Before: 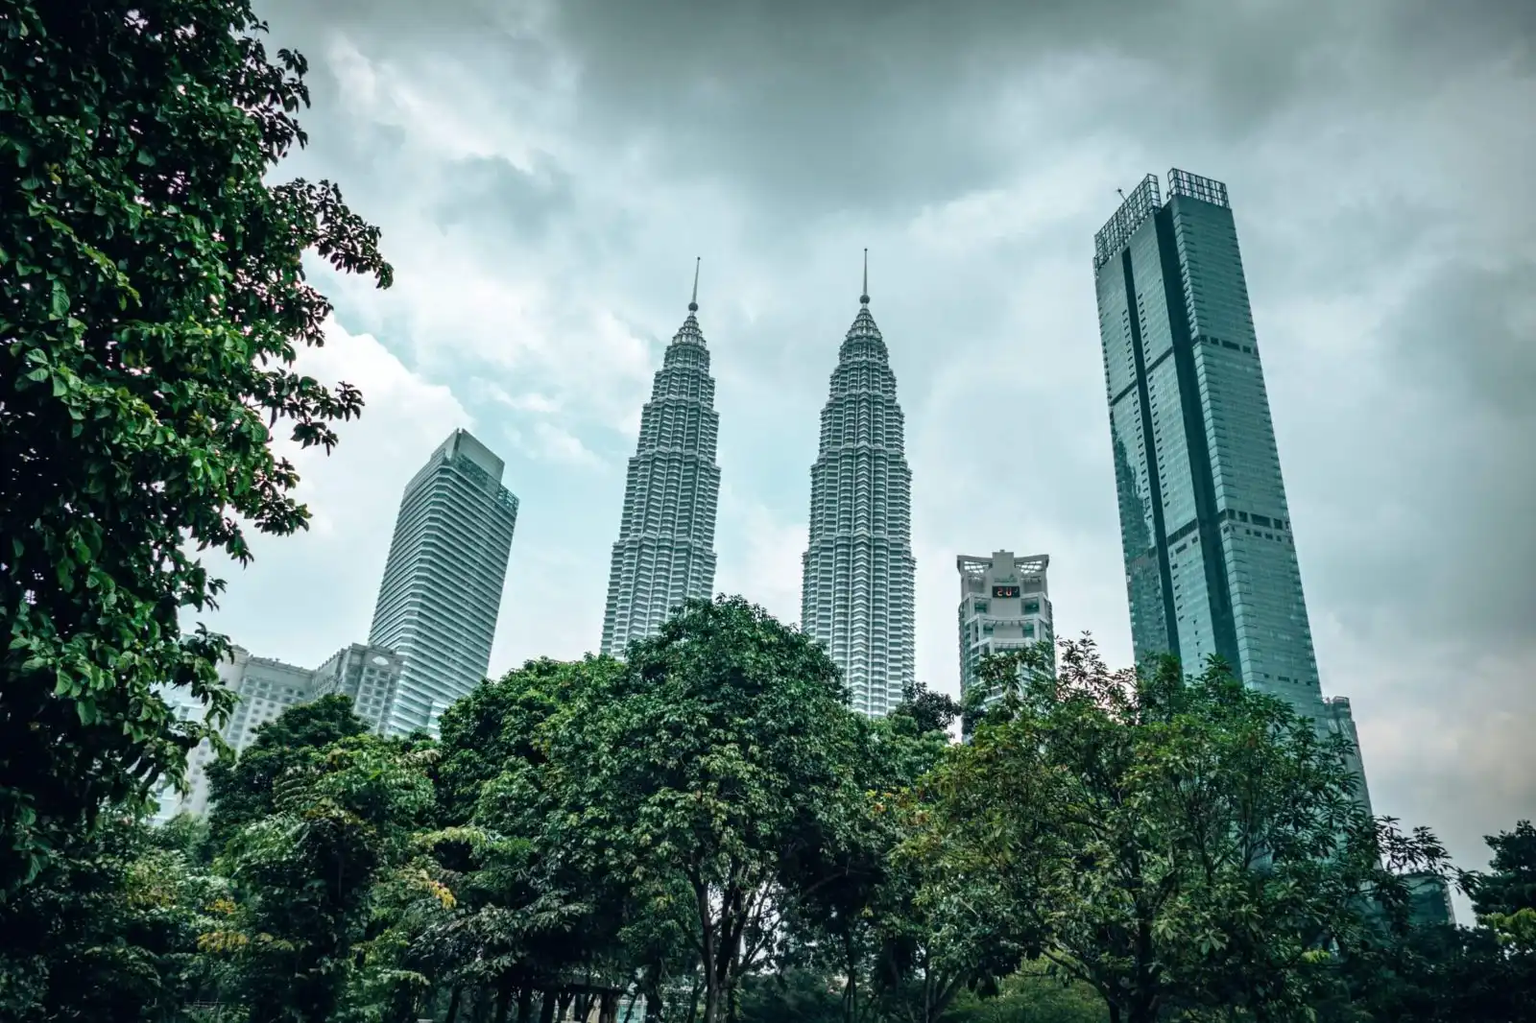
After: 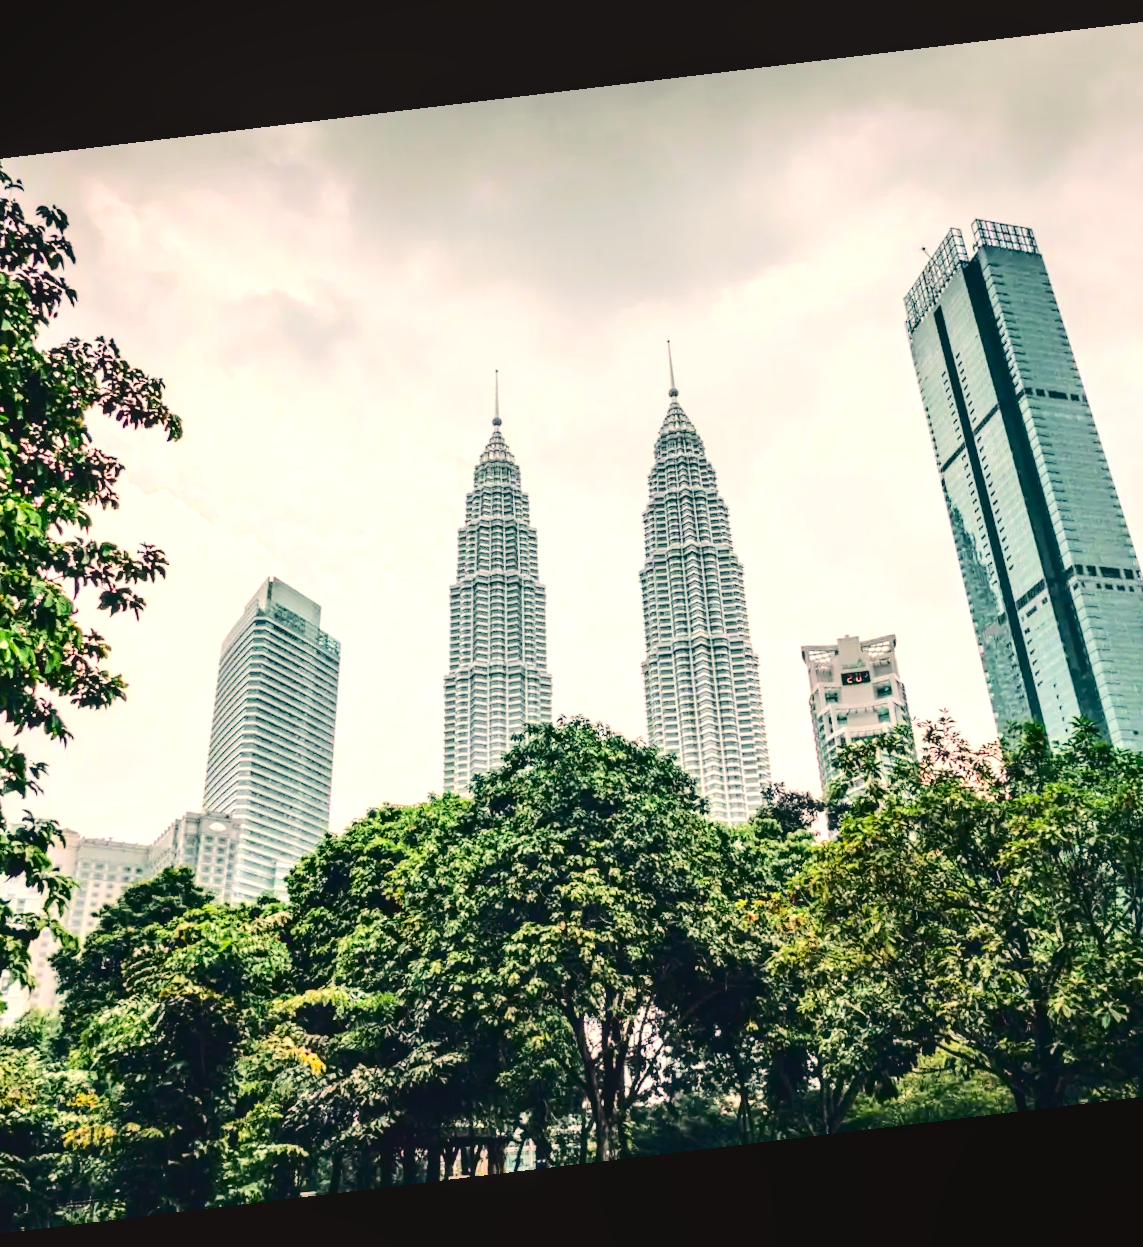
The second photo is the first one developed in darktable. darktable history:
exposure: exposure 0.943 EV, compensate highlight preservation false
crop and rotate: left 15.055%, right 18.278%
rgb curve: curves: ch0 [(0, 0) (0.284, 0.292) (0.505, 0.644) (1, 1)]; ch1 [(0, 0) (0.284, 0.292) (0.505, 0.644) (1, 1)]; ch2 [(0, 0) (0.284, 0.292) (0.505, 0.644) (1, 1)], compensate middle gray true
contrast brightness saturation: contrast 0.2, brightness -0.11, saturation 0.1
rotate and perspective: rotation -6.83°, automatic cropping off
local contrast: detail 110%
color correction: highlights a* 17.88, highlights b* 18.79
